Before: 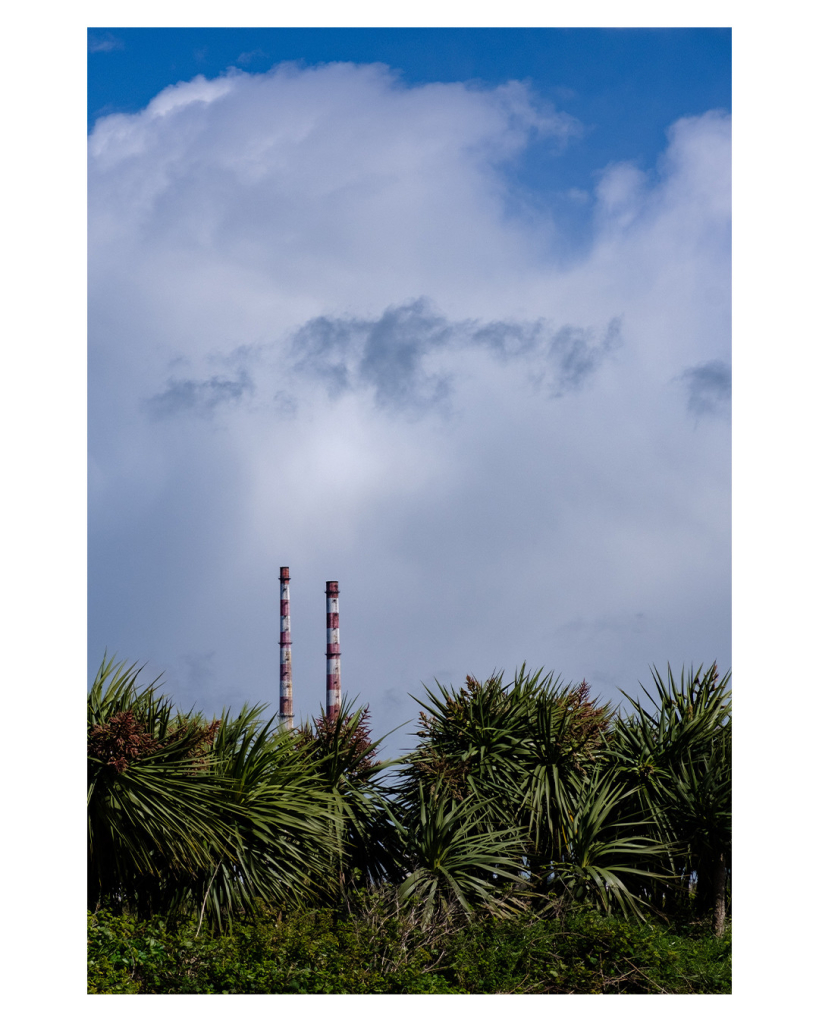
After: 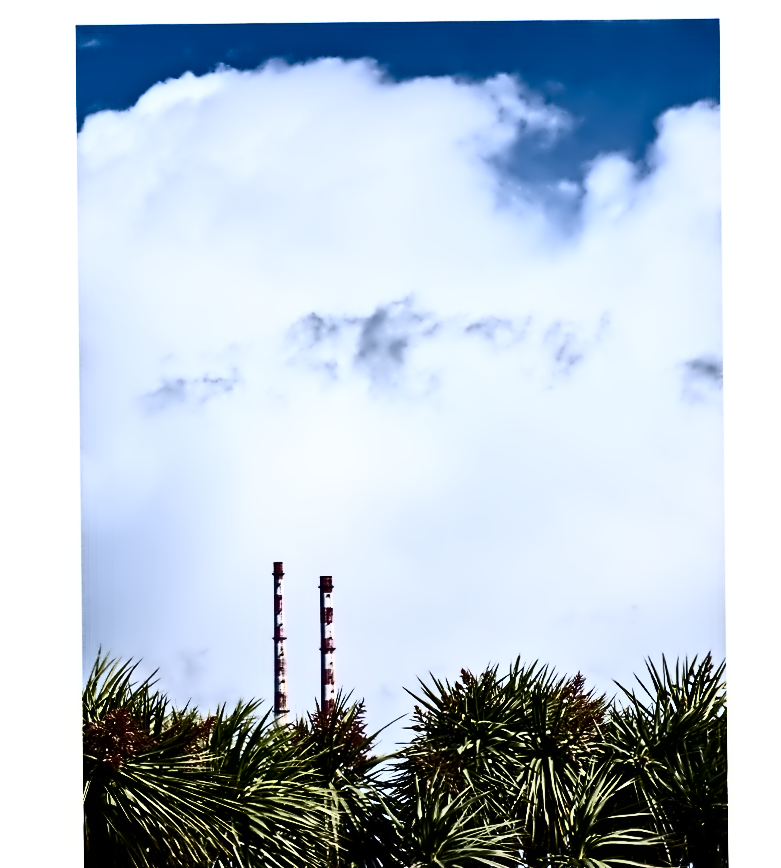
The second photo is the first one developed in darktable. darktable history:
crop and rotate: angle 0.591°, left 0.285%, right 3.06%, bottom 14.078%
contrast equalizer: octaves 7, y [[0.5, 0.542, 0.583, 0.625, 0.667, 0.708], [0.5 ×6], [0.5 ×6], [0, 0.033, 0.067, 0.1, 0.133, 0.167], [0, 0.05, 0.1, 0.15, 0.2, 0.25]]
contrast brightness saturation: contrast 0.935, brightness 0.201
